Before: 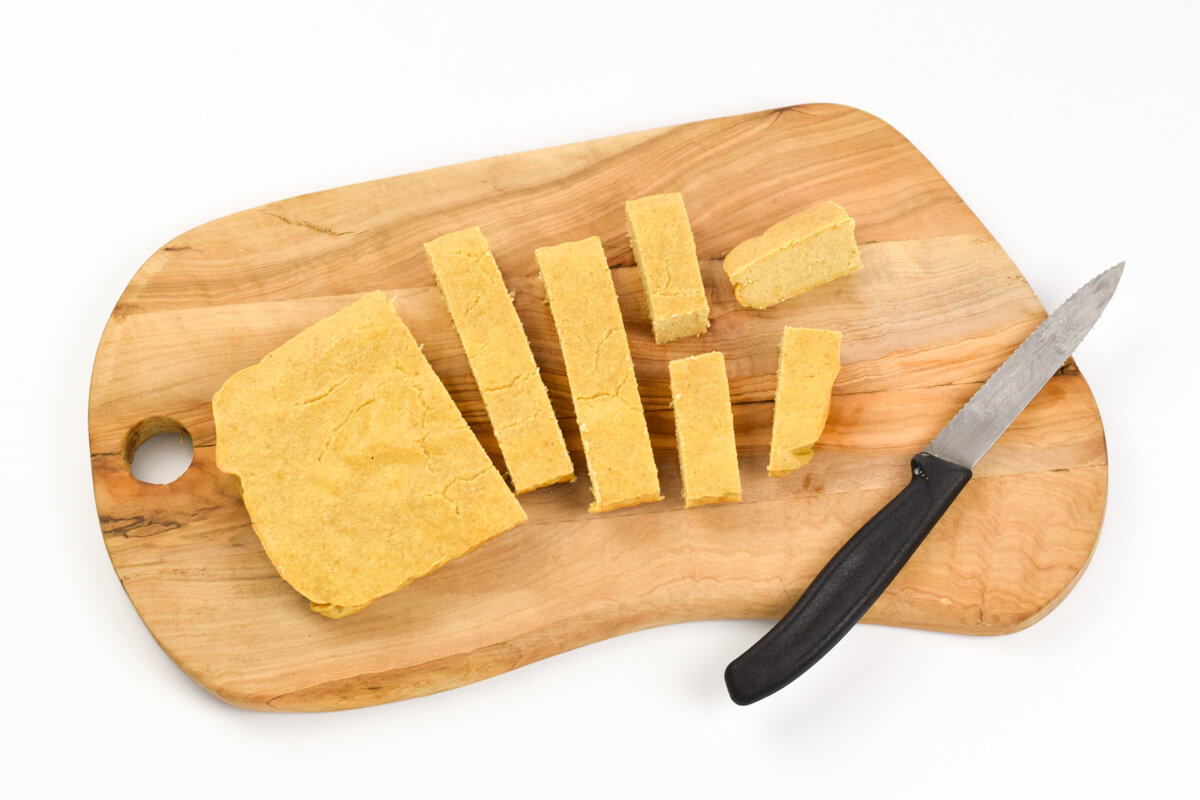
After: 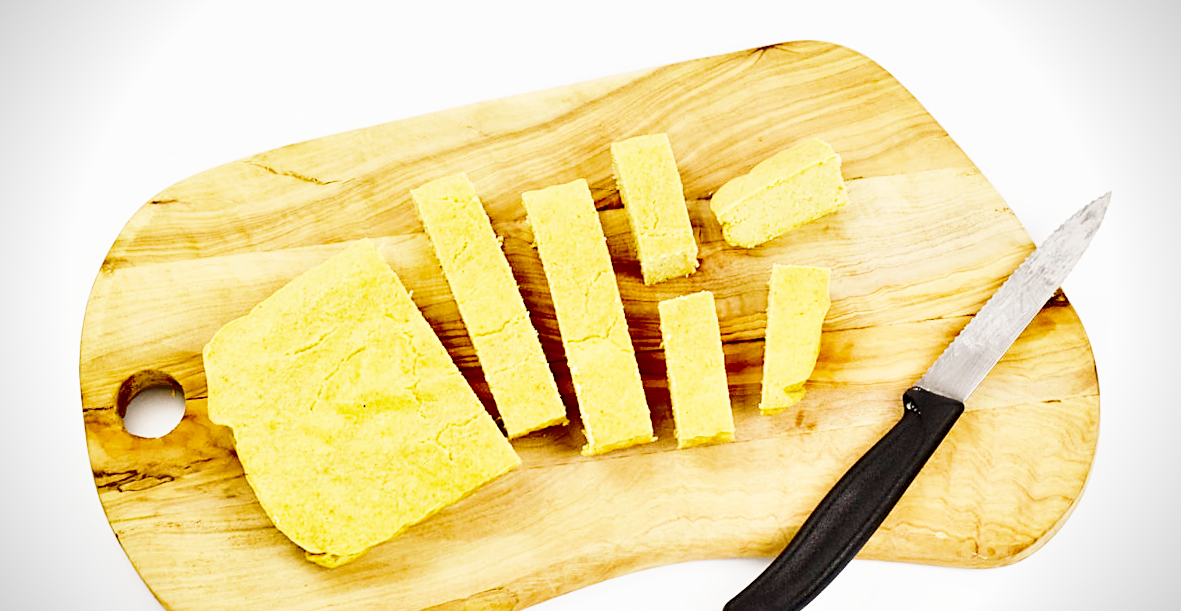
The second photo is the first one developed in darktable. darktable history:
crop and rotate: top 5.667%, bottom 14.937%
contrast brightness saturation: brightness -0.2, saturation 0.08
shadows and highlights: low approximation 0.01, soften with gaussian
rgb levels: preserve colors sum RGB, levels [[0.038, 0.433, 0.934], [0, 0.5, 1], [0, 0.5, 1]]
vignetting: fall-off start 88.53%, fall-off radius 44.2%, saturation 0.376, width/height ratio 1.161
base curve: curves: ch0 [(0, 0) (0.007, 0.004) (0.027, 0.03) (0.046, 0.07) (0.207, 0.54) (0.442, 0.872) (0.673, 0.972) (1, 1)], preserve colors none
rotate and perspective: rotation -1.42°, crop left 0.016, crop right 0.984, crop top 0.035, crop bottom 0.965
sharpen: on, module defaults
